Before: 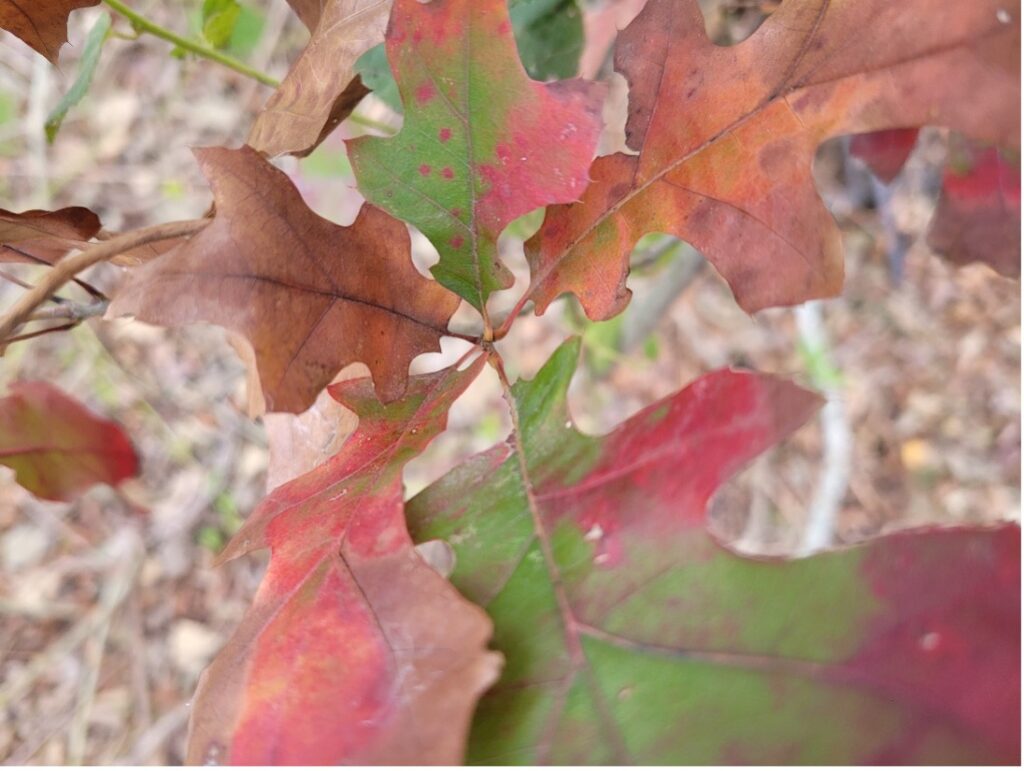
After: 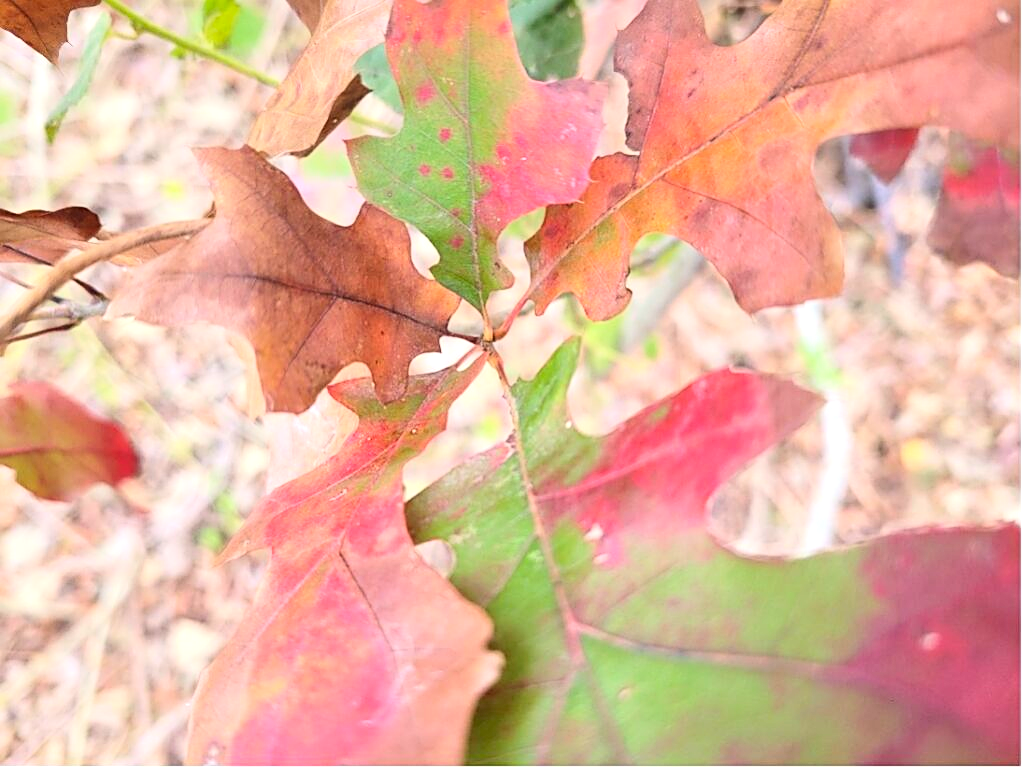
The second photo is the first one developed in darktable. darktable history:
sharpen: on, module defaults
contrast brightness saturation: contrast 0.2, brightness 0.16, saturation 0.22
exposure: black level correction 0.001, exposure 0.5 EV, compensate exposure bias true, compensate highlight preservation false
